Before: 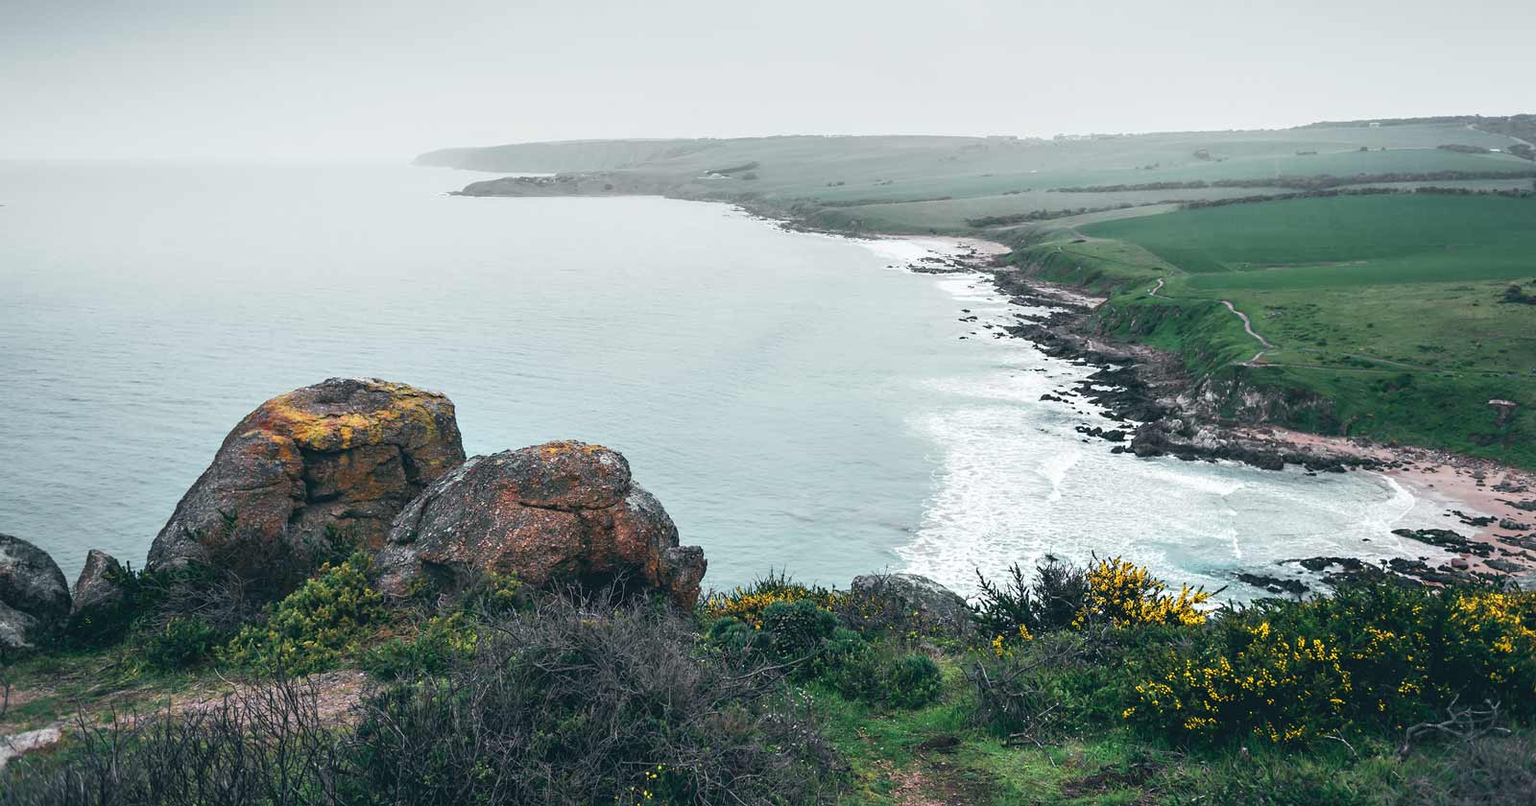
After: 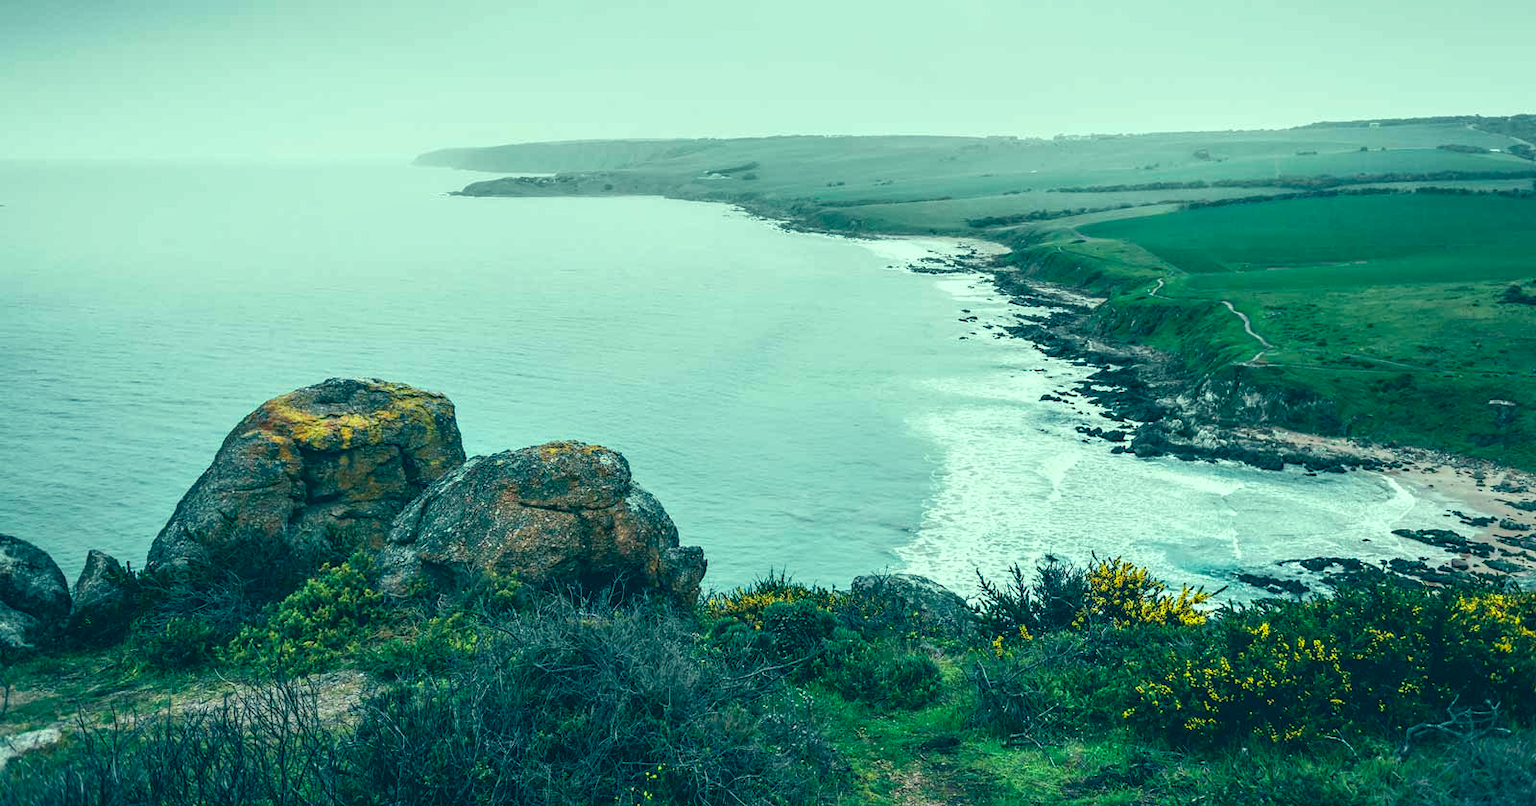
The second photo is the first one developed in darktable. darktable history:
color correction: highlights a* -20.08, highlights b* 9.8, shadows a* -20.4, shadows b* -10.76
contrast brightness saturation: saturation 0.1
local contrast: on, module defaults
